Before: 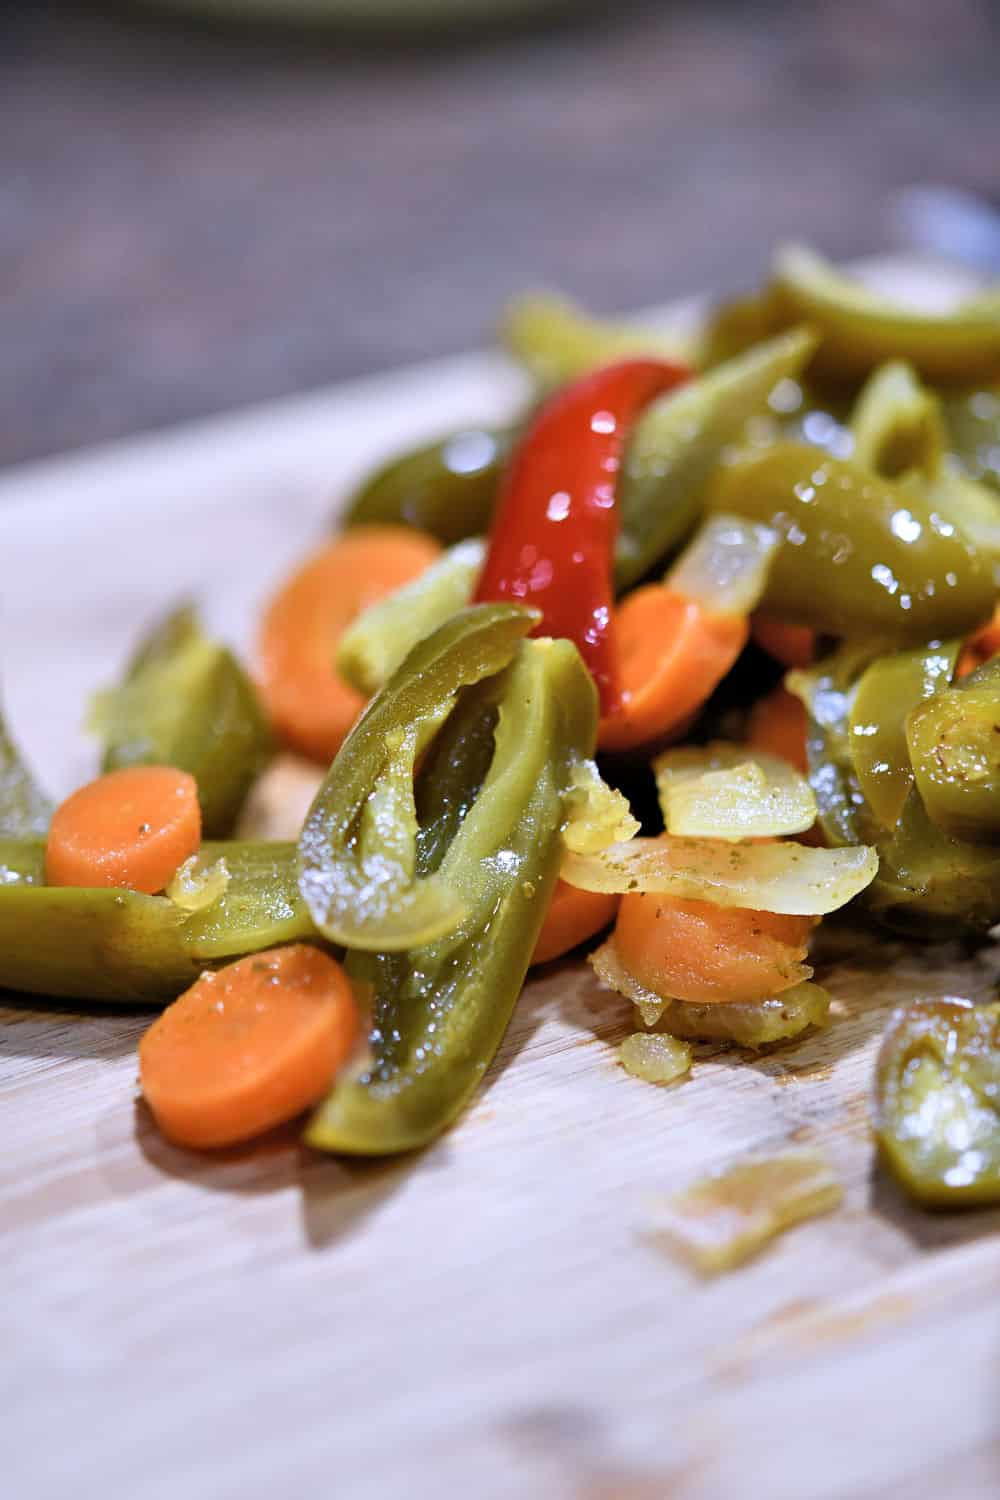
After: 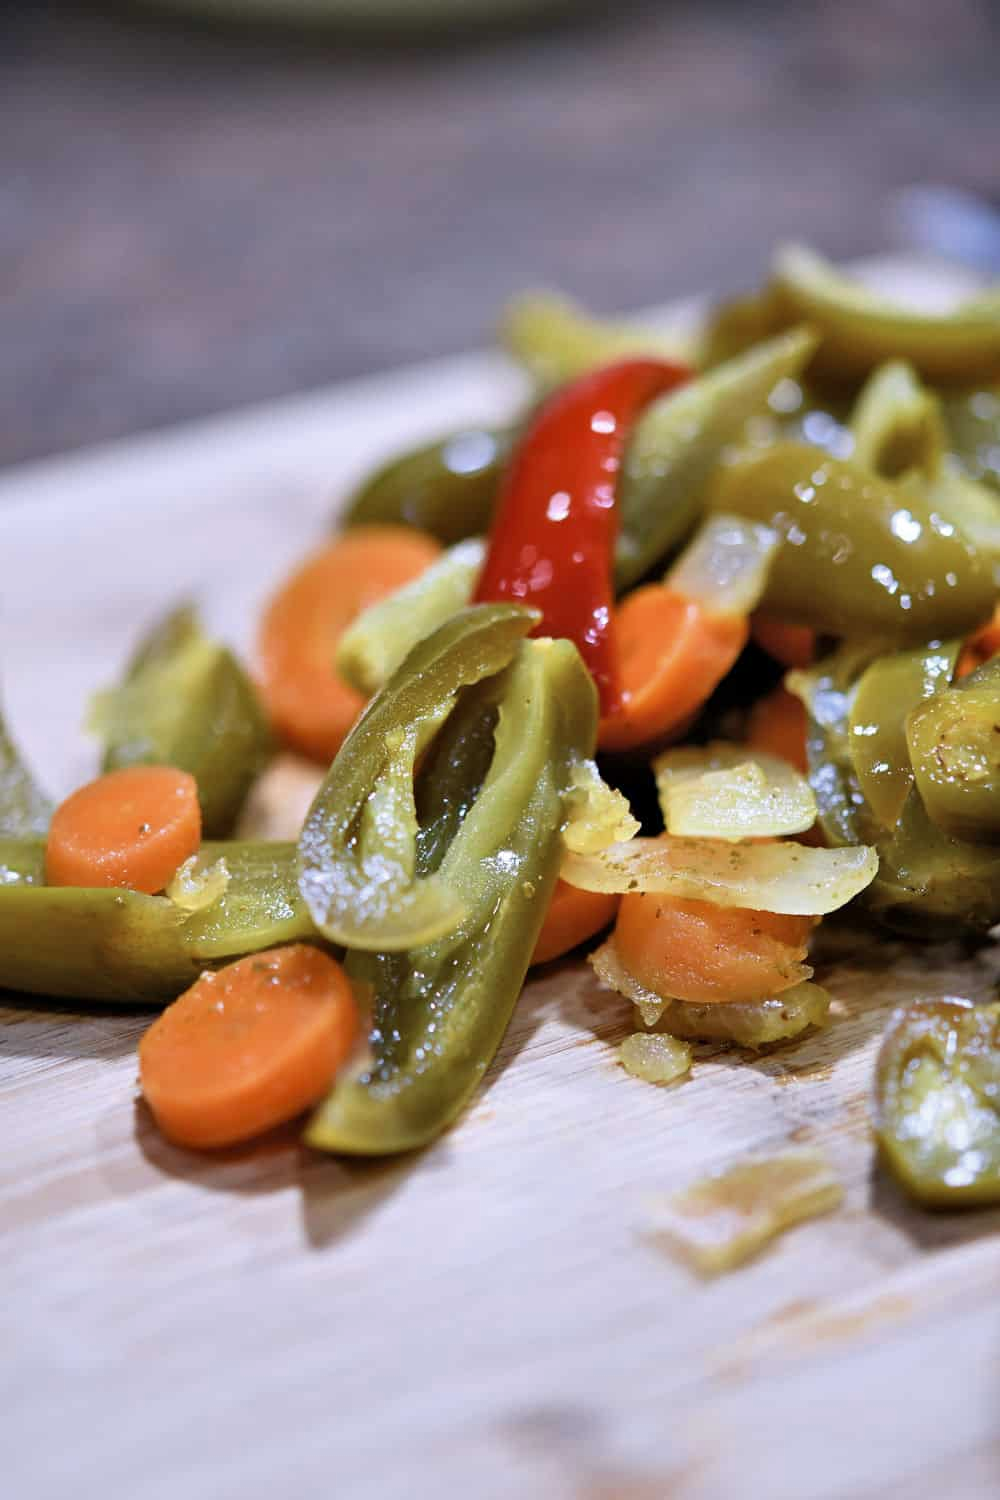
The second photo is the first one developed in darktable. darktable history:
color zones: curves: ch0 [(0, 0.5) (0.125, 0.4) (0.25, 0.5) (0.375, 0.4) (0.5, 0.4) (0.625, 0.35) (0.75, 0.35) (0.875, 0.5)]; ch1 [(0, 0.35) (0.125, 0.45) (0.25, 0.35) (0.375, 0.35) (0.5, 0.35) (0.625, 0.35) (0.75, 0.45) (0.875, 0.35)]; ch2 [(0, 0.6) (0.125, 0.5) (0.25, 0.5) (0.375, 0.6) (0.5, 0.6) (0.625, 0.5) (0.75, 0.5) (0.875, 0.5)], mix -62.51%
